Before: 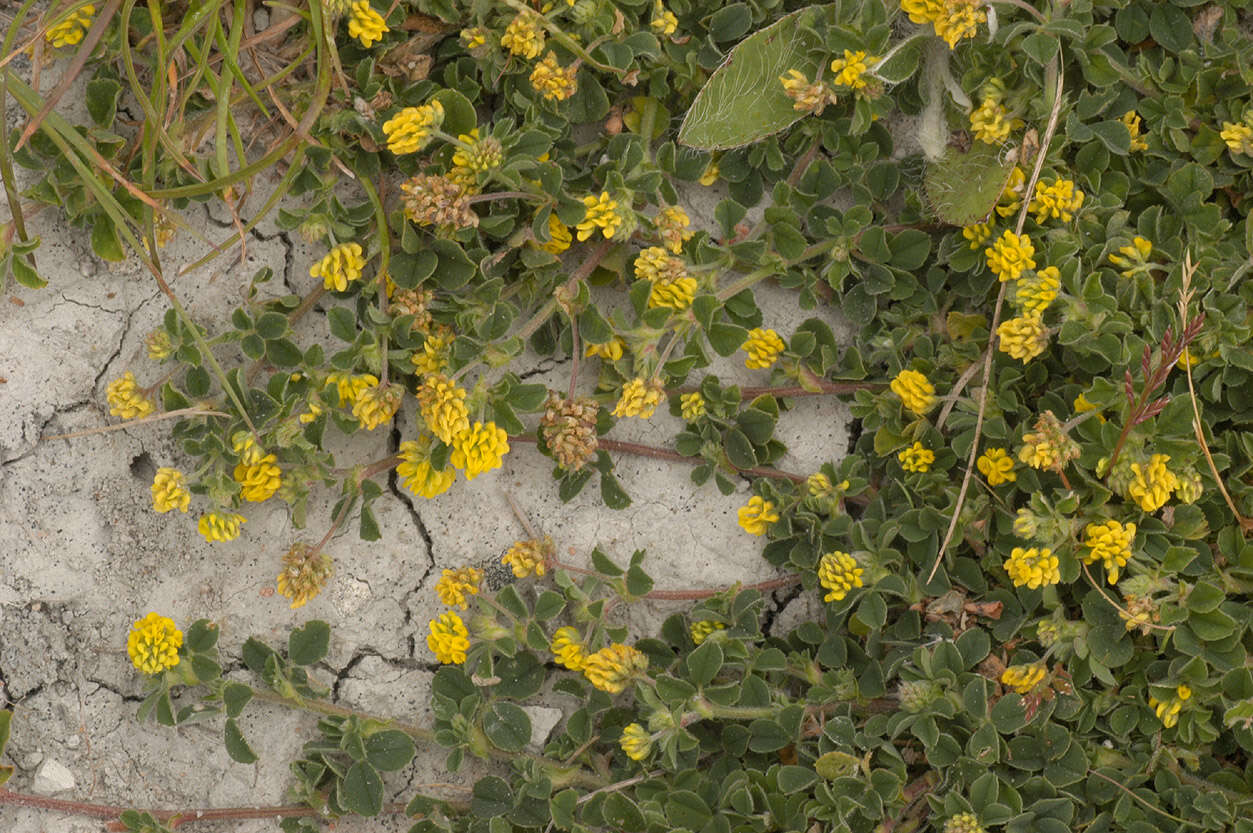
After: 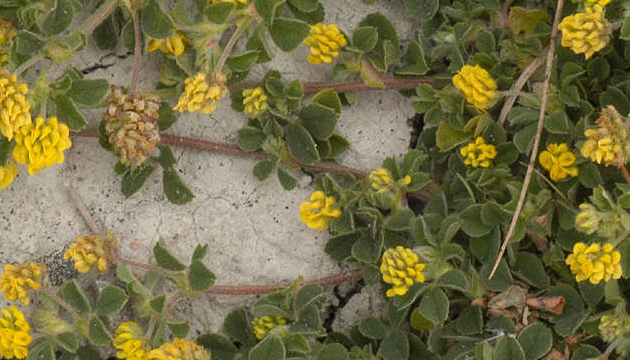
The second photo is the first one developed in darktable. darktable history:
crop: left 35.03%, top 36.625%, right 14.663%, bottom 20.057%
grain: coarseness 0.09 ISO, strength 16.61%
